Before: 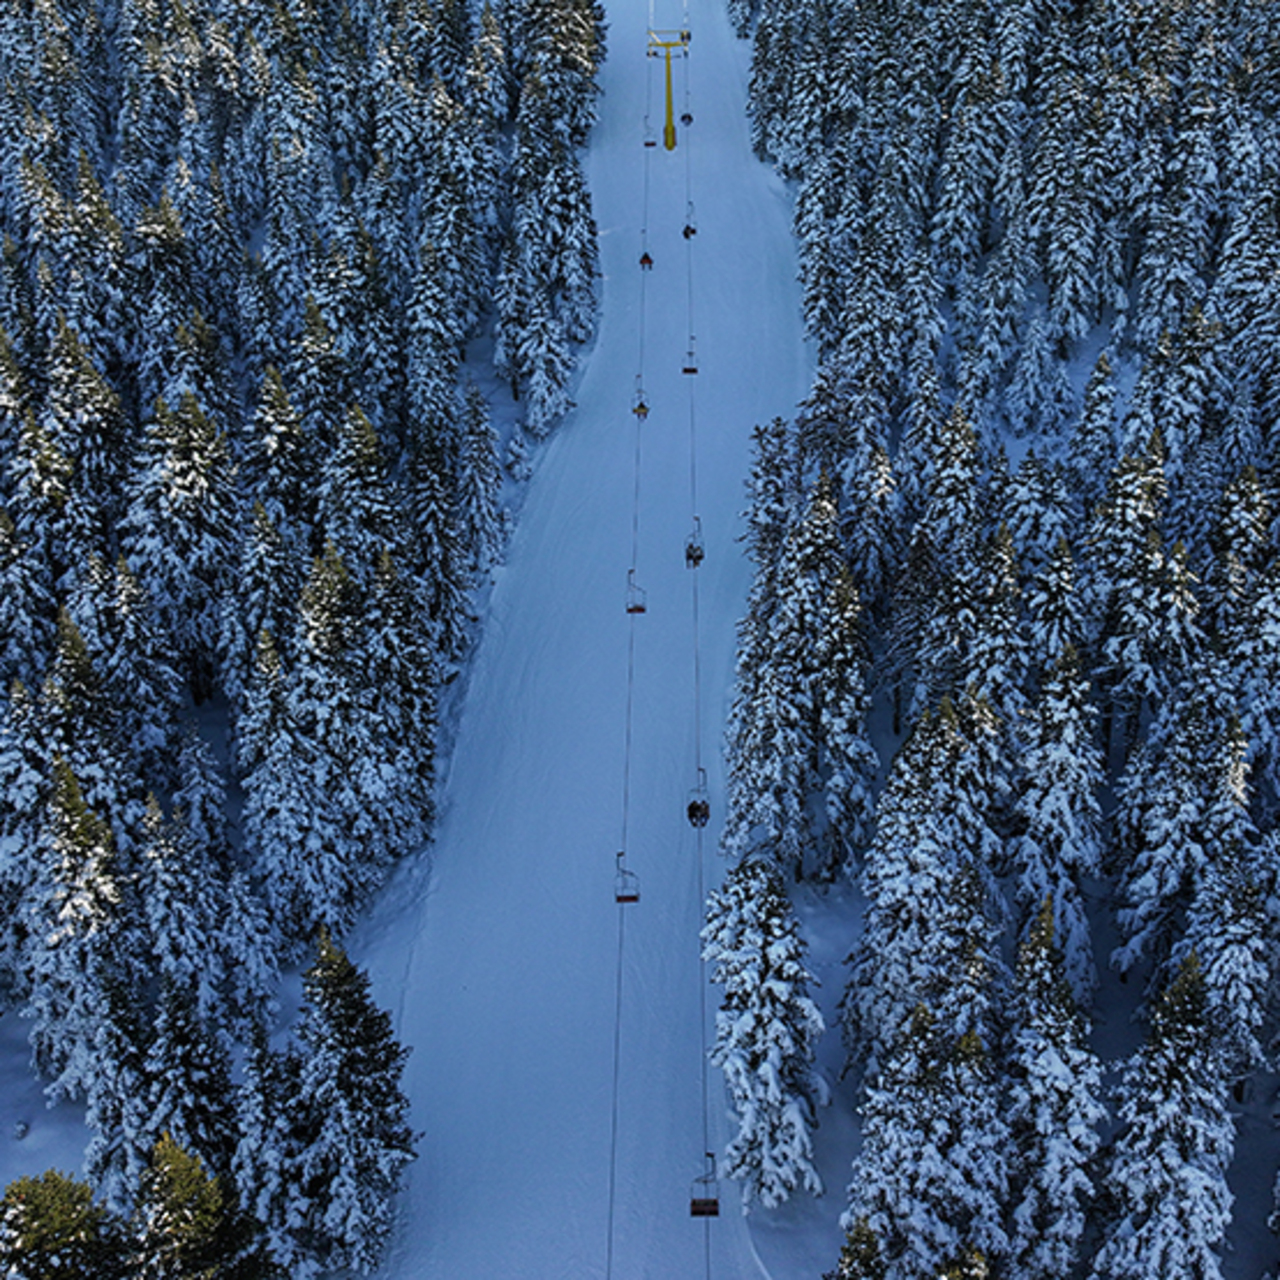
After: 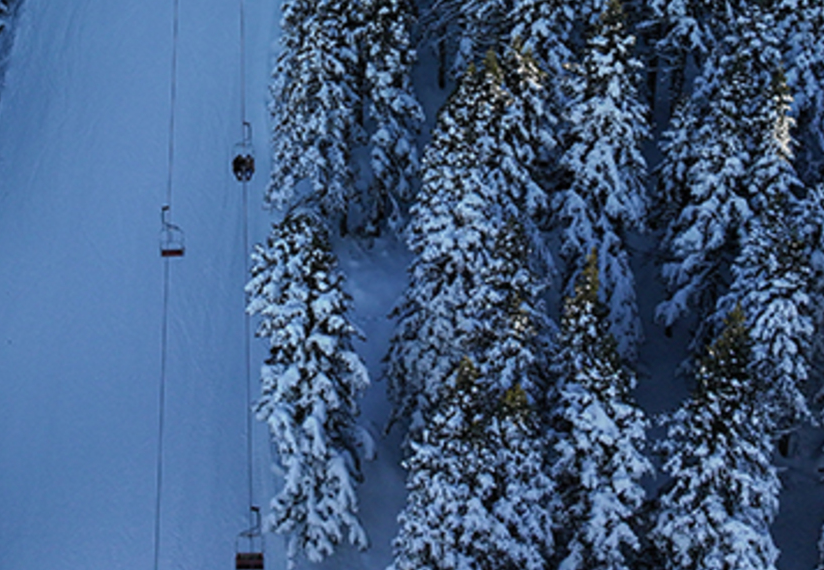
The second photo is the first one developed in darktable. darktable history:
crop and rotate: left 35.615%, top 50.475%, bottom 4.92%
